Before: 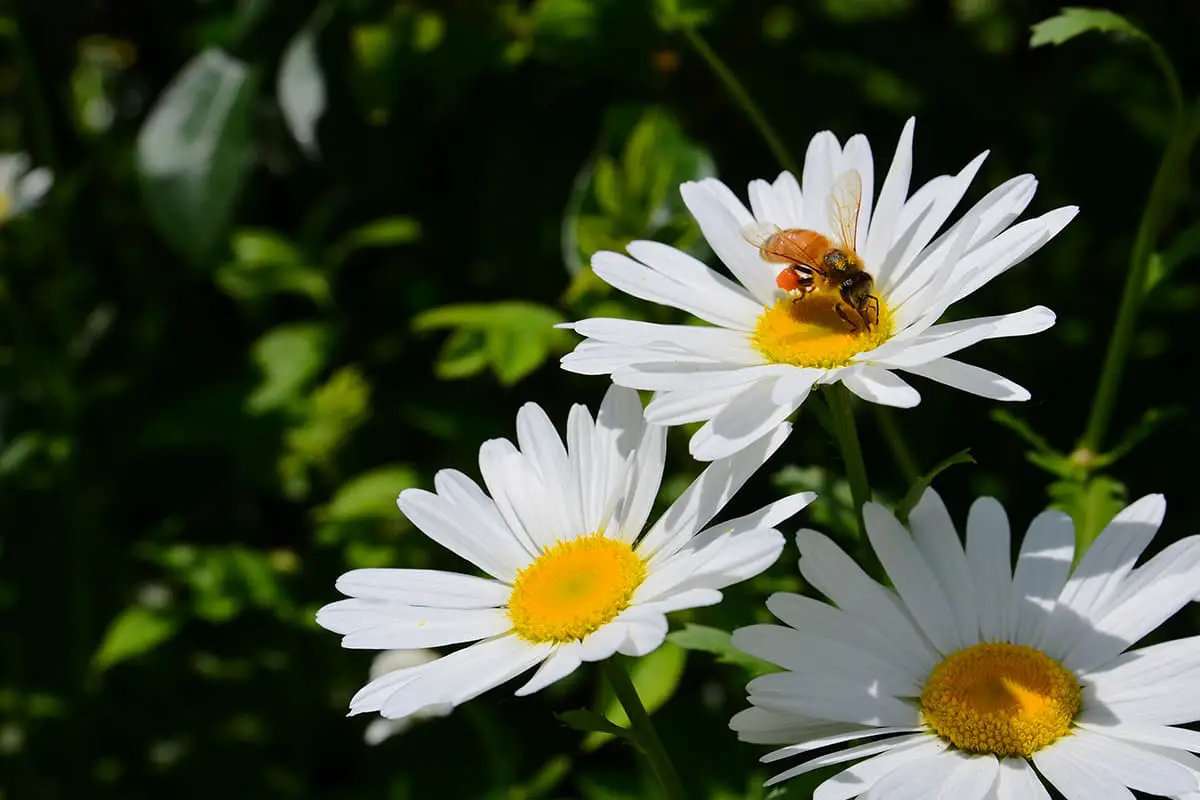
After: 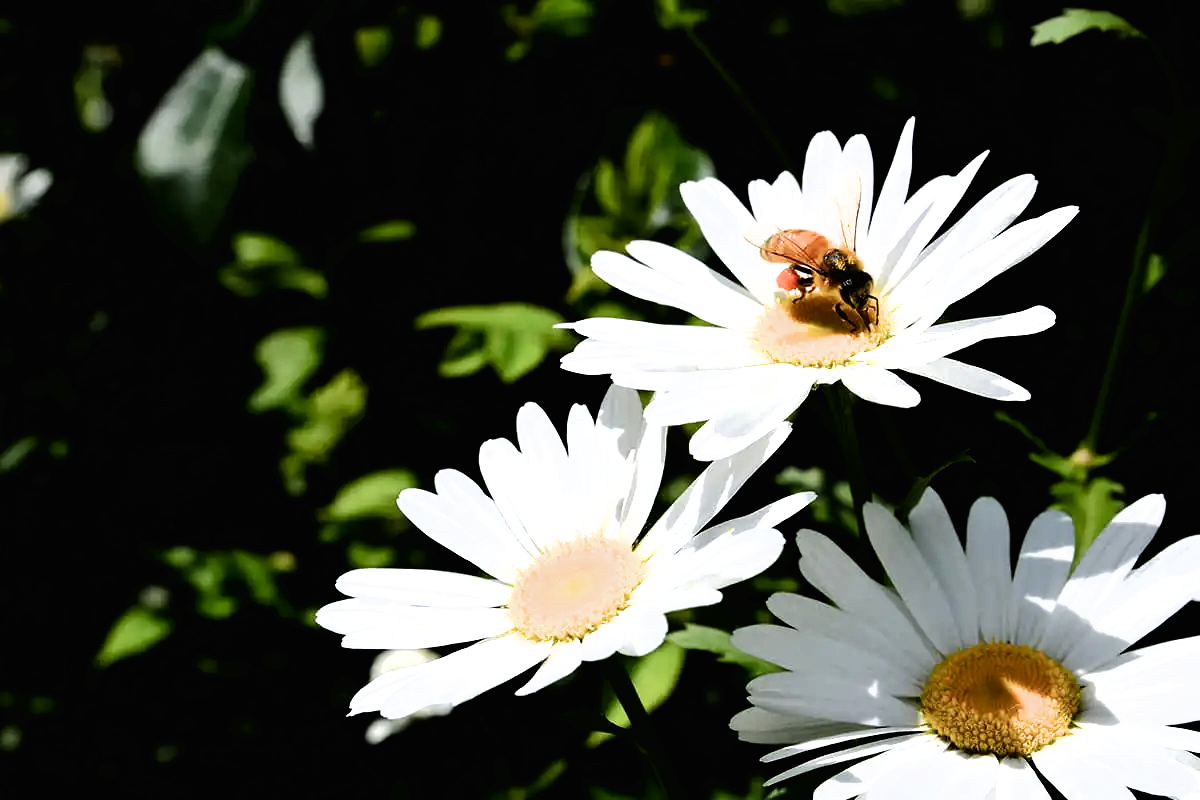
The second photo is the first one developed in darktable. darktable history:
filmic rgb: black relative exposure -8.26 EV, white relative exposure 2.23 EV, hardness 7.17, latitude 85.12%, contrast 1.705, highlights saturation mix -3.46%, shadows ↔ highlights balance -2.88%
tone curve: curves: ch0 [(0, 0) (0.003, 0.014) (0.011, 0.014) (0.025, 0.022) (0.044, 0.041) (0.069, 0.063) (0.1, 0.086) (0.136, 0.118) (0.177, 0.161) (0.224, 0.211) (0.277, 0.262) (0.335, 0.323) (0.399, 0.384) (0.468, 0.459) (0.543, 0.54) (0.623, 0.624) (0.709, 0.711) (0.801, 0.796) (0.898, 0.879) (1, 1)], color space Lab, independent channels, preserve colors none
exposure: exposure 0.296 EV, compensate highlight preservation false
